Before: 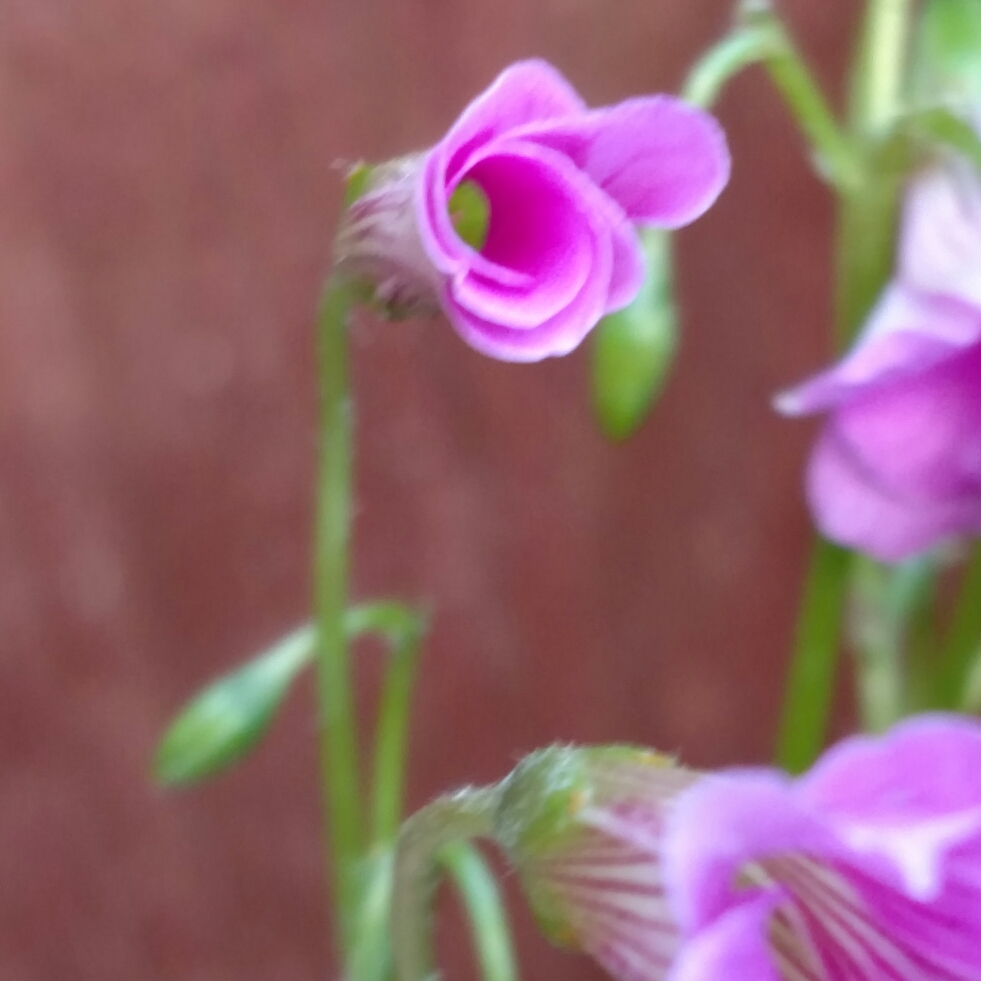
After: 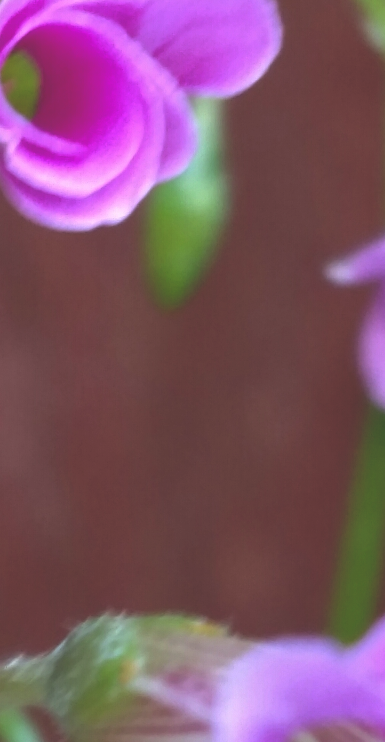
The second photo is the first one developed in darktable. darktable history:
rgb curve: curves: ch0 [(0, 0.186) (0.314, 0.284) (0.775, 0.708) (1, 1)], compensate middle gray true, preserve colors none
crop: left 45.721%, top 13.393%, right 14.118%, bottom 10.01%
